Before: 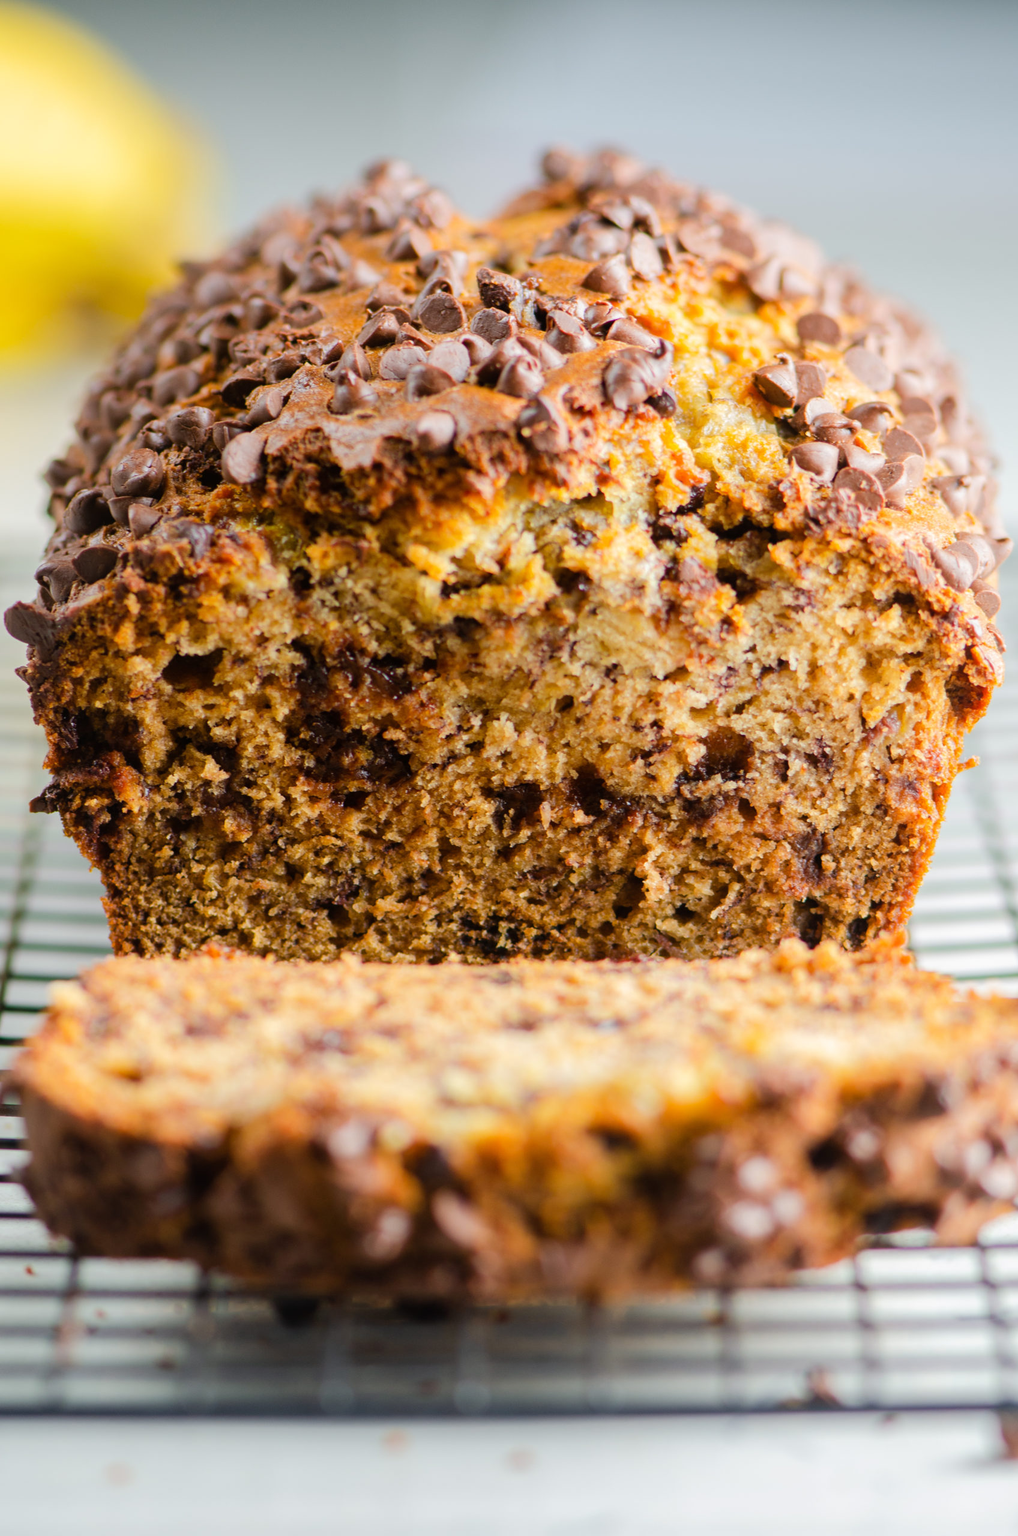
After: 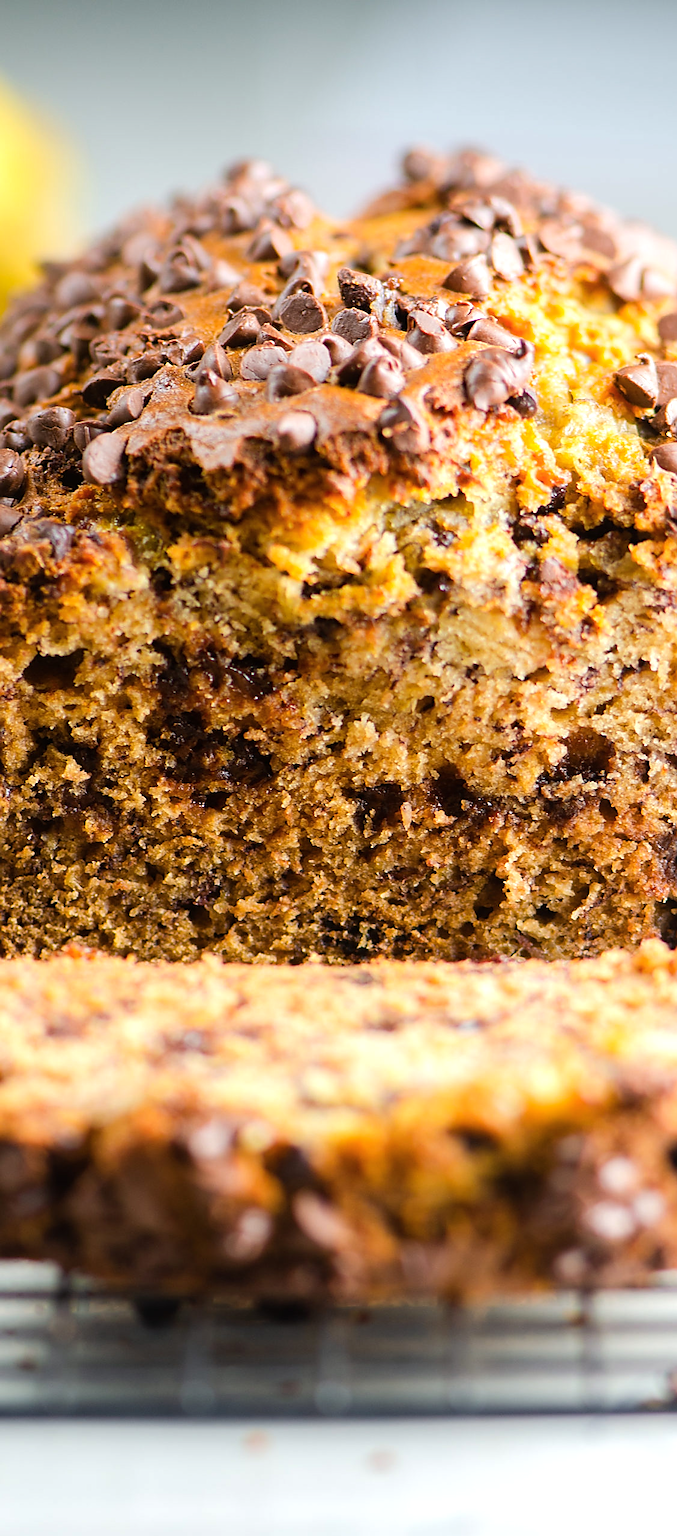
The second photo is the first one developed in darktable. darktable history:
crop and rotate: left 13.688%, right 19.748%
color balance rgb: perceptual saturation grading › global saturation 0.26%, perceptual brilliance grading › highlights 9.674%, perceptual brilliance grading › mid-tones 5.785%
sharpen: radius 1.406, amount 1.25, threshold 0.823
